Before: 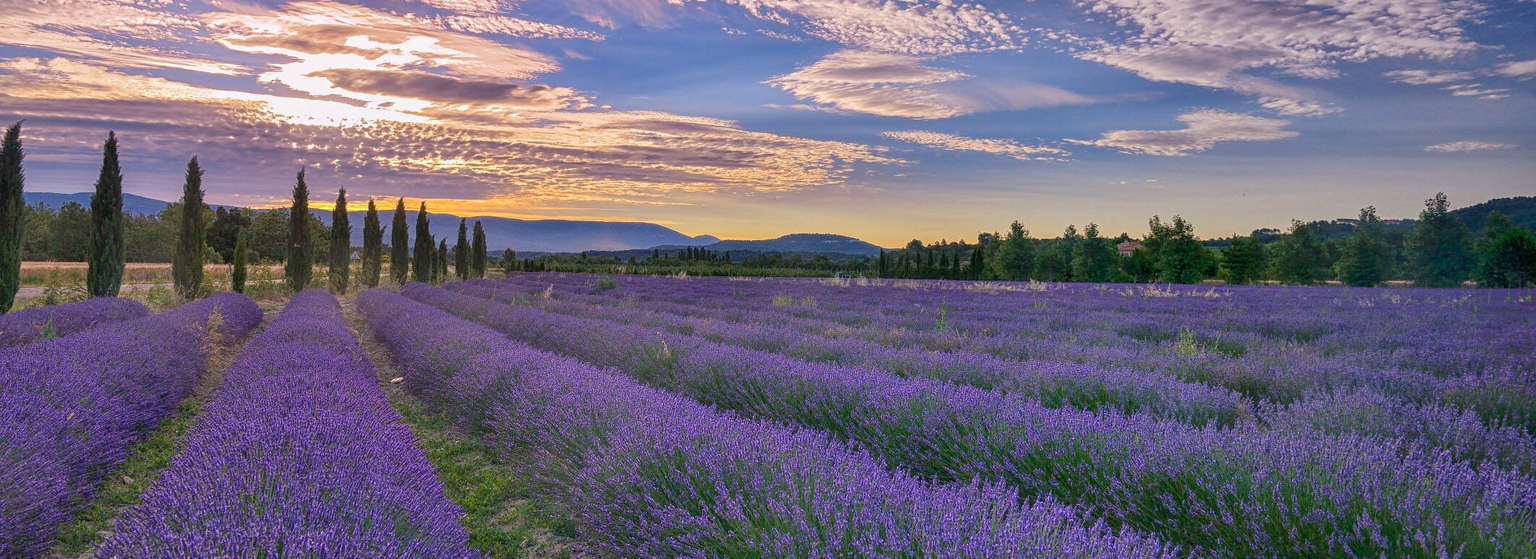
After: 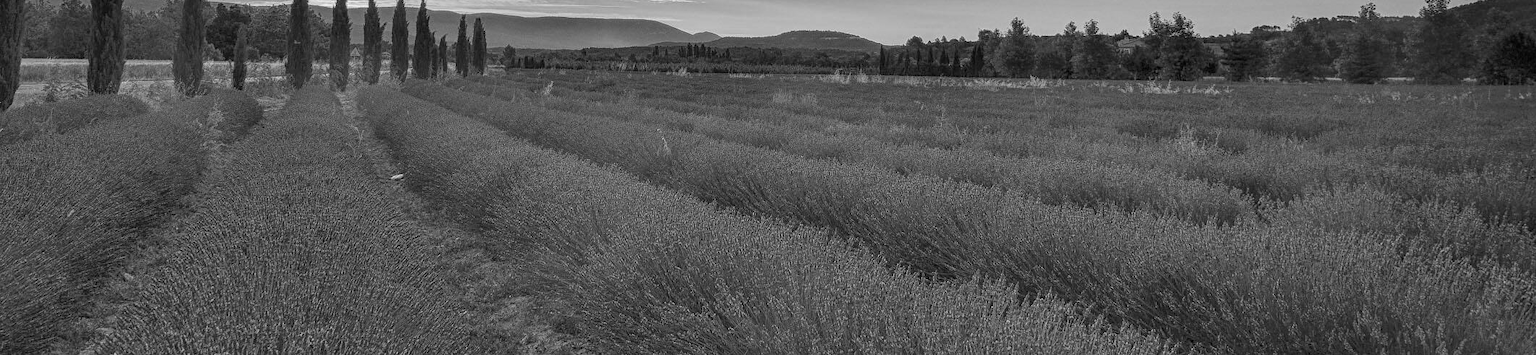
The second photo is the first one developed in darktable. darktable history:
white balance: red 0.925, blue 1.046
crop and rotate: top 36.435%
monochrome: on, module defaults
